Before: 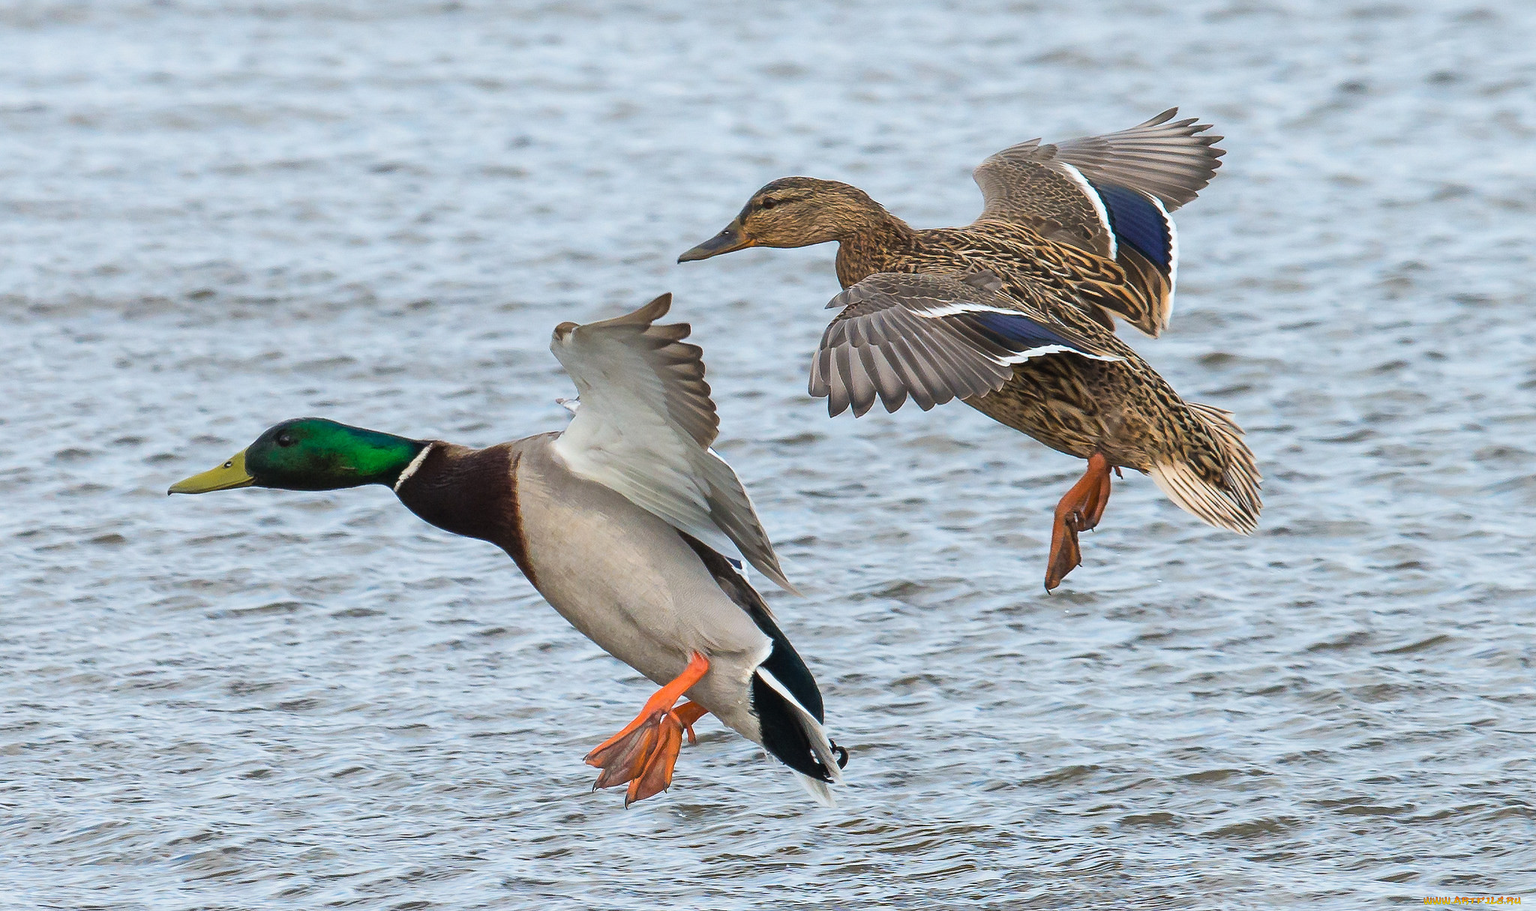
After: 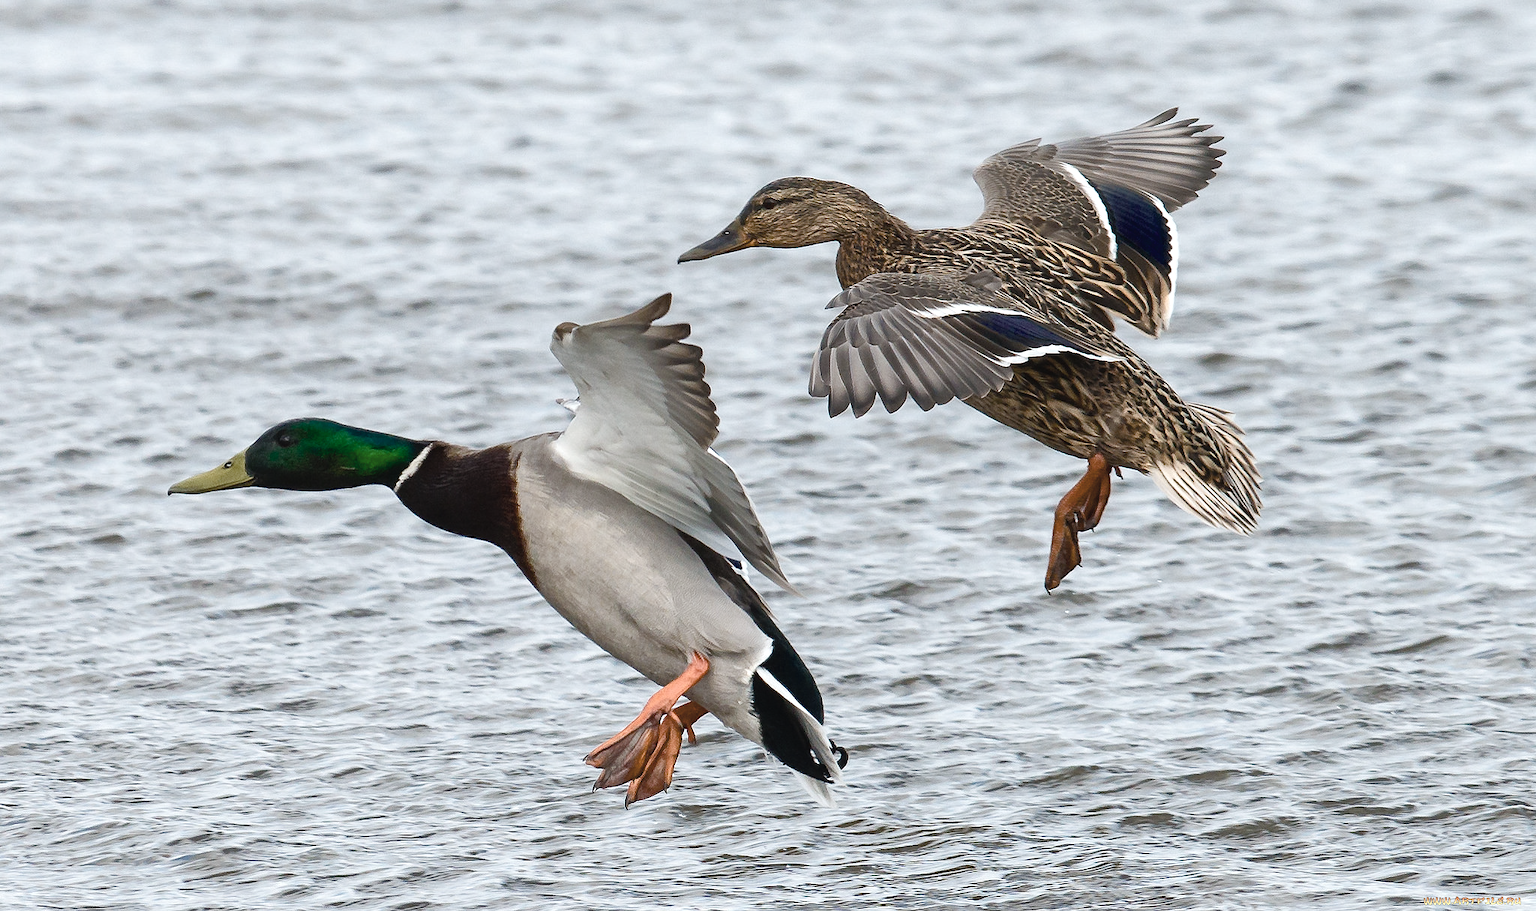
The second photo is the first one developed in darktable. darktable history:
color balance rgb: shadows lift › luminance -9.255%, perceptual saturation grading › global saturation 0.077%, perceptual saturation grading › highlights -34.203%, perceptual saturation grading › mid-tones 15.003%, perceptual saturation grading › shadows 48.811%, perceptual brilliance grading › global brilliance 2.585%, perceptual brilliance grading › highlights -2.448%, perceptual brilliance grading › shadows 2.74%, global vibrance 9.506%, contrast 15.347%, saturation formula JzAzBz (2021)
contrast brightness saturation: contrast -0.046, saturation -0.403
